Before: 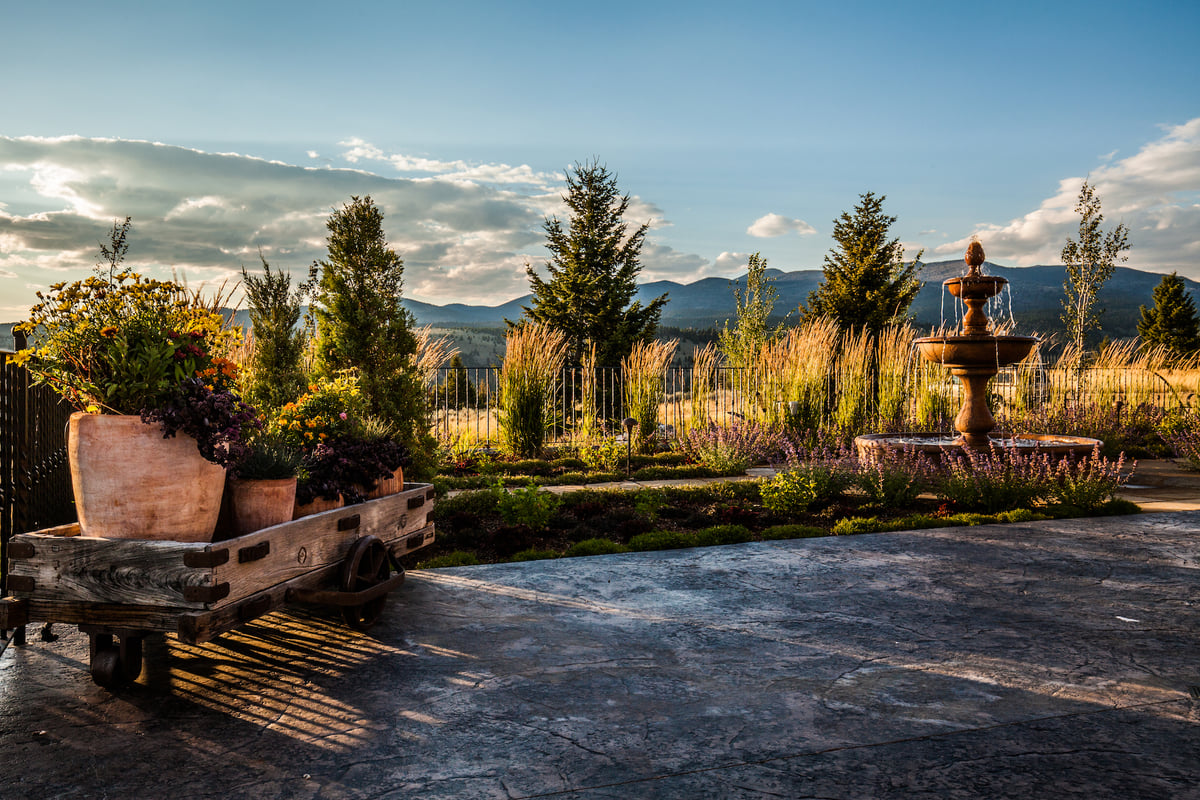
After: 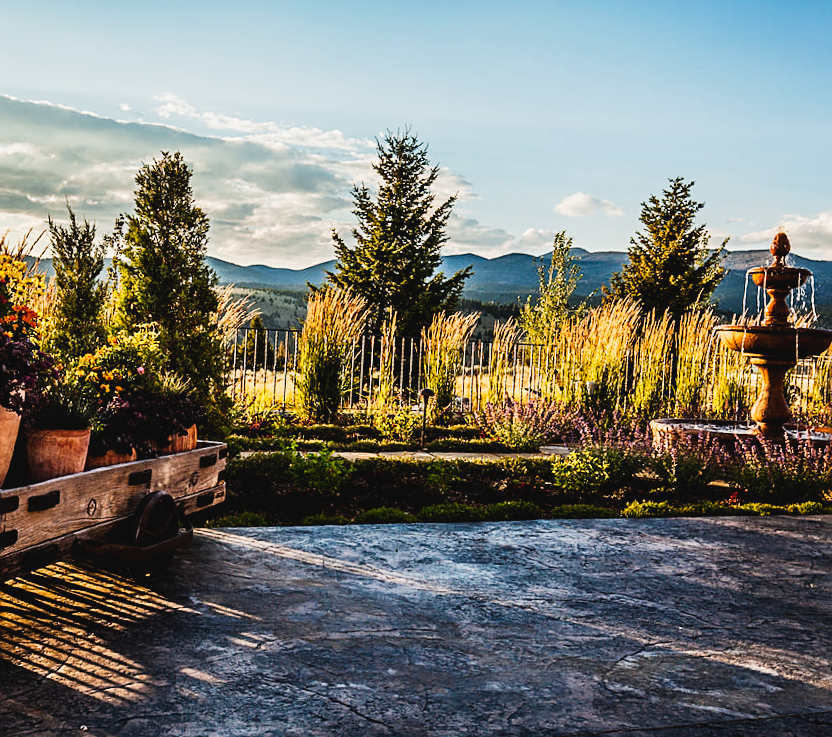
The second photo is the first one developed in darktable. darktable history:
crop and rotate: angle -3.27°, left 14.1%, top 0.041%, right 10.739%, bottom 0.026%
tone curve: curves: ch0 [(0, 0.036) (0.037, 0.042) (0.167, 0.143) (0.433, 0.502) (0.531, 0.637) (0.696, 0.825) (0.856, 0.92) (1, 0.98)]; ch1 [(0, 0) (0.424, 0.383) (0.482, 0.459) (0.501, 0.5) (0.522, 0.526) (0.559, 0.563) (0.604, 0.646) (0.715, 0.729) (1, 1)]; ch2 [(0, 0) (0.369, 0.388) (0.45, 0.48) (0.499, 0.502) (0.504, 0.504) (0.512, 0.526) (0.581, 0.595) (0.708, 0.786) (1, 1)], preserve colors none
exposure: exposure -0.055 EV, compensate highlight preservation false
sharpen: on, module defaults
